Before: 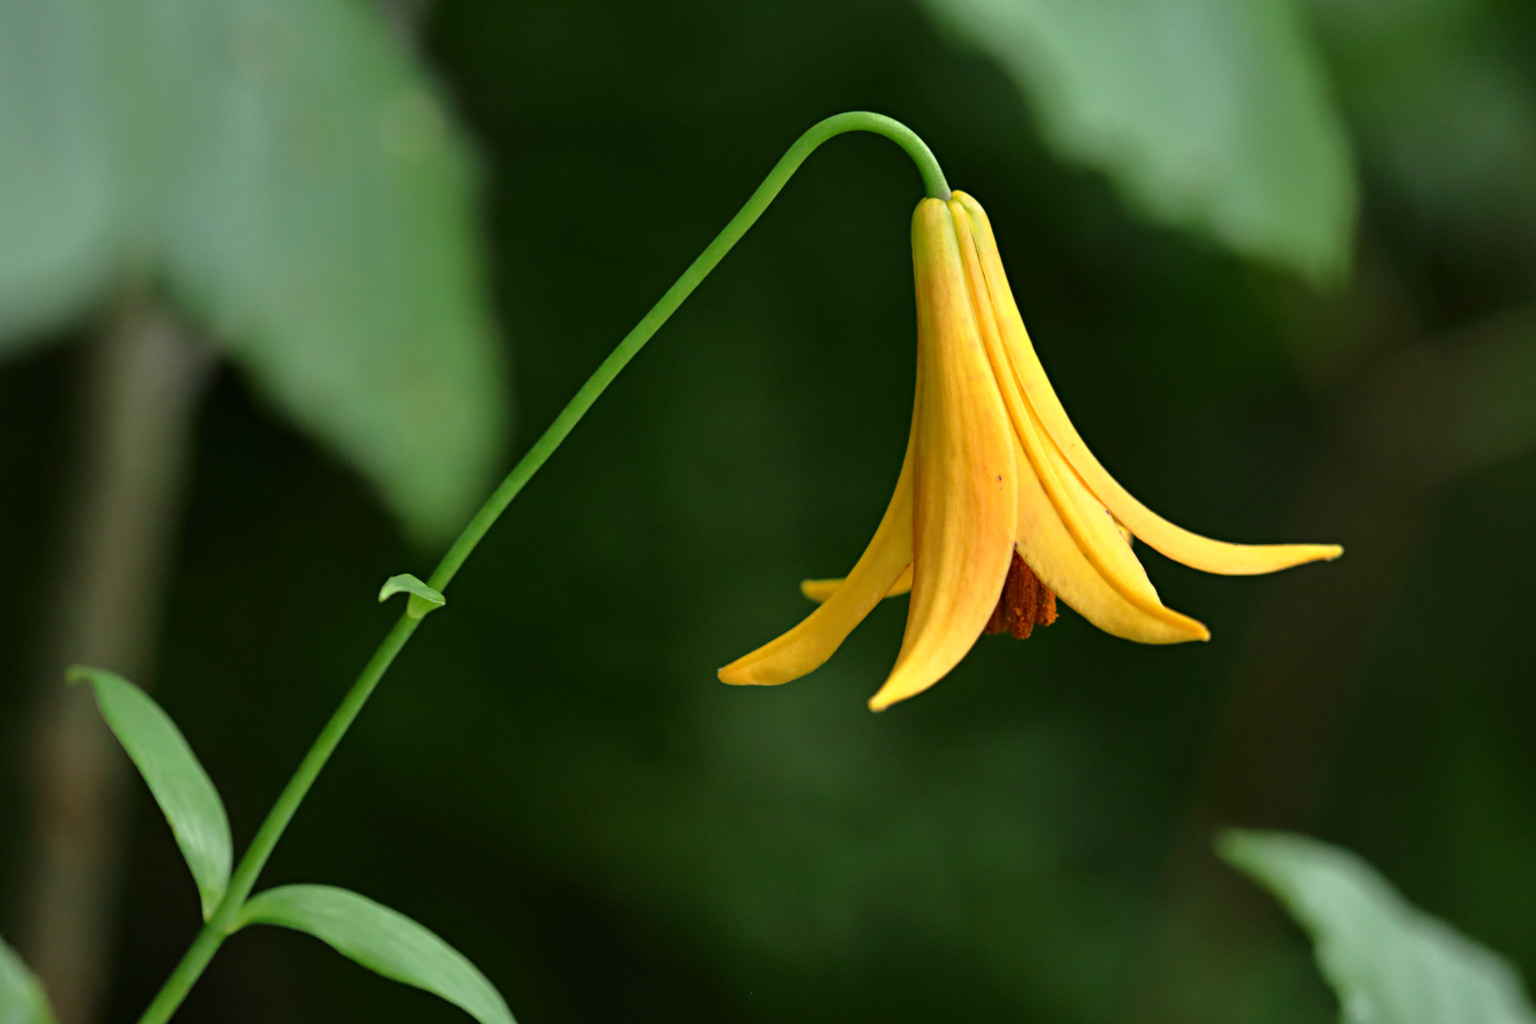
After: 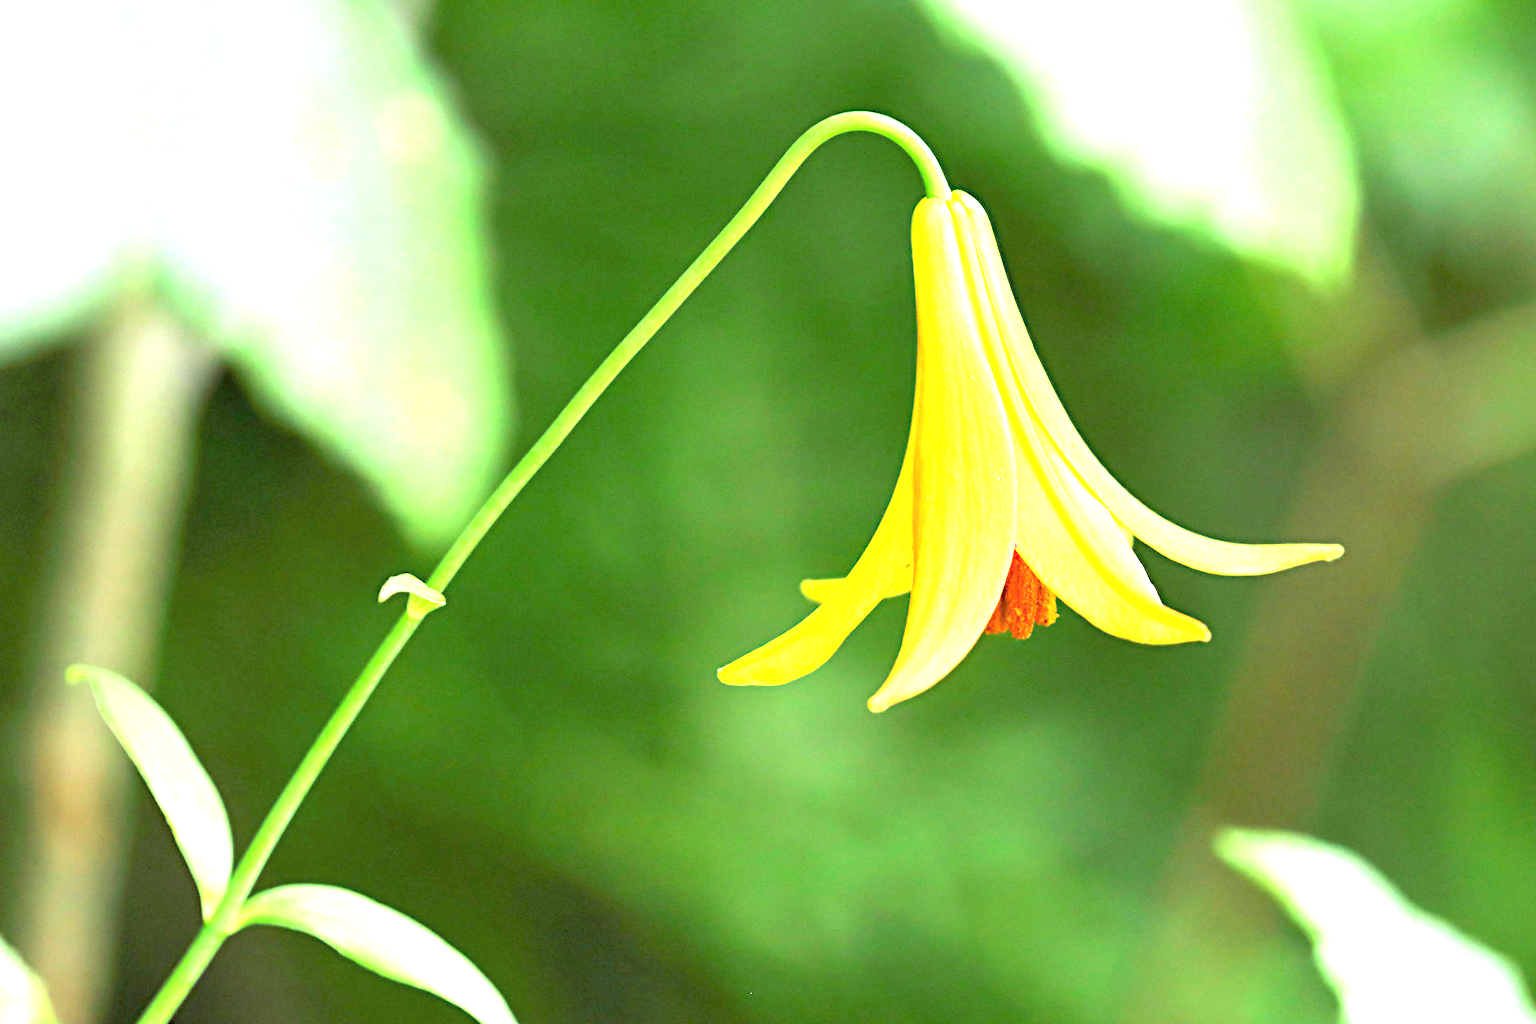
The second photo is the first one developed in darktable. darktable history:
exposure: black level correction 0, exposure 2.327 EV, compensate exposure bias true, compensate highlight preservation false
rgb levels: preserve colors sum RGB, levels [[0.038, 0.433, 0.934], [0, 0.5, 1], [0, 0.5, 1]]
